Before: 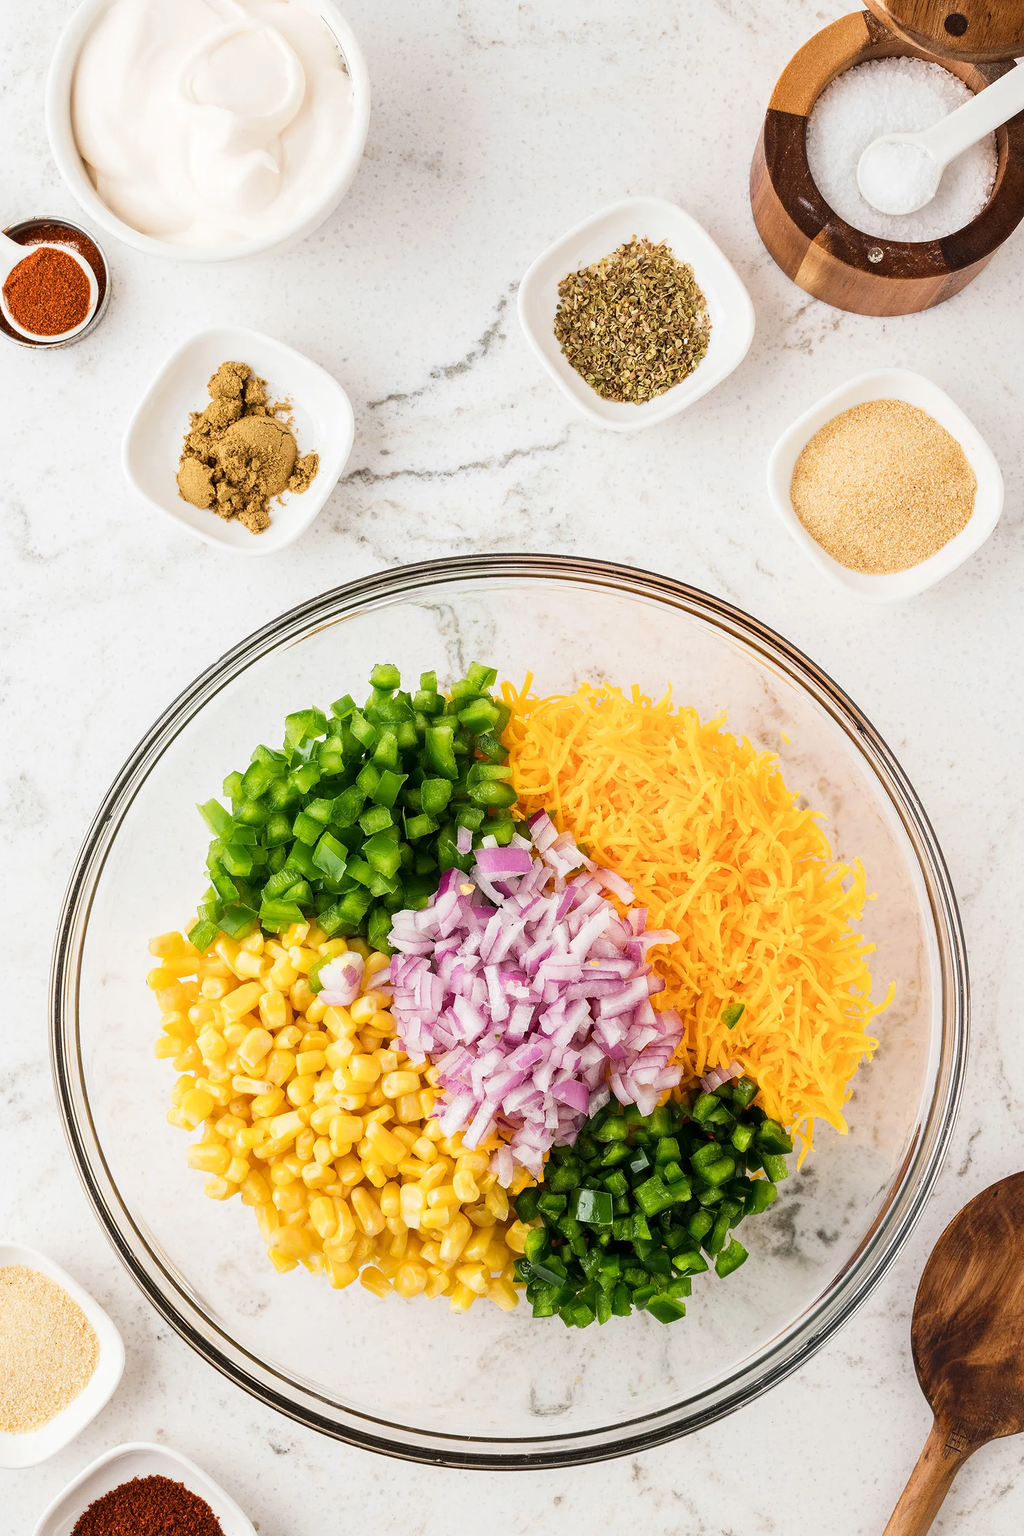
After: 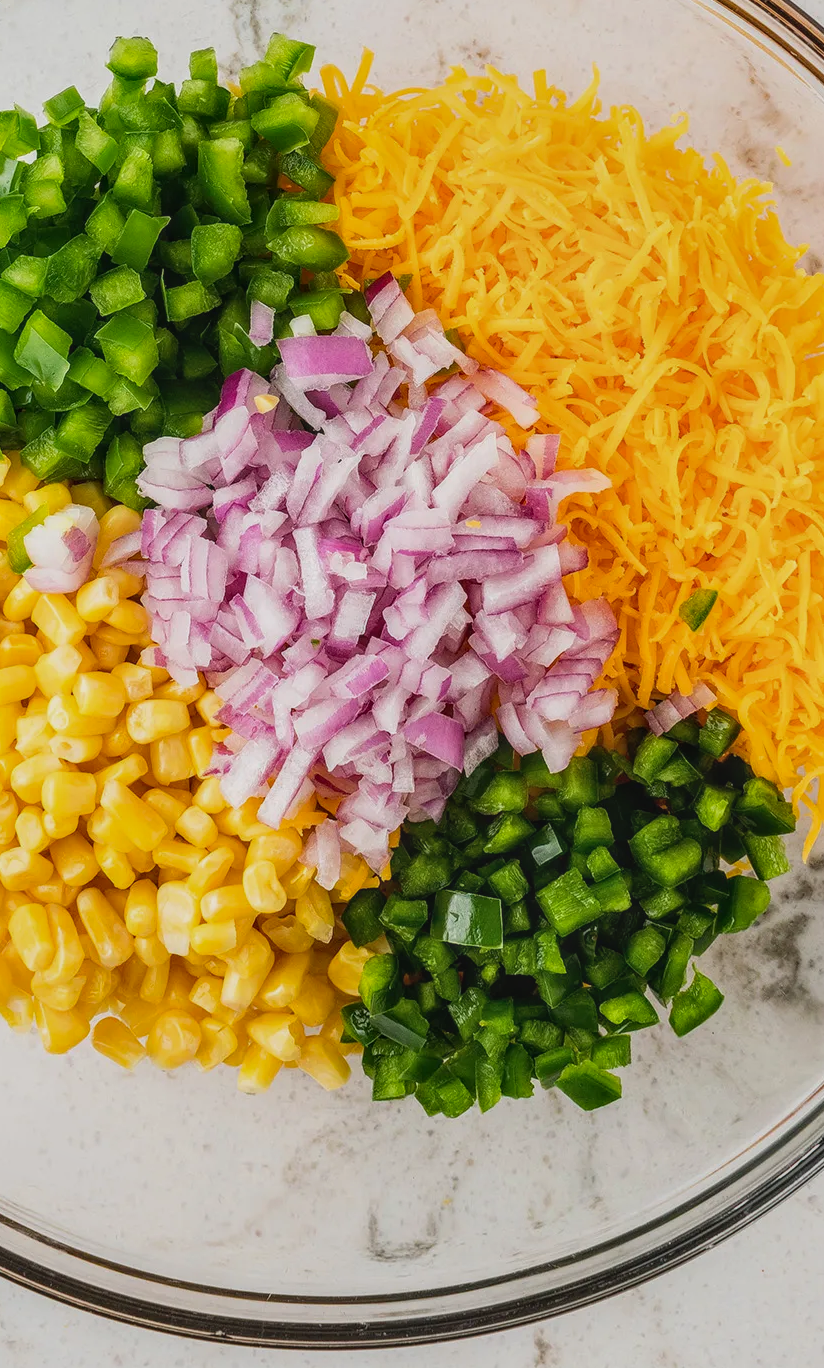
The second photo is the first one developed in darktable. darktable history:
crop: left 29.672%, top 41.786%, right 20.851%, bottom 3.487%
local contrast: highlights 20%, detail 150%
contrast brightness saturation: contrast -0.28
